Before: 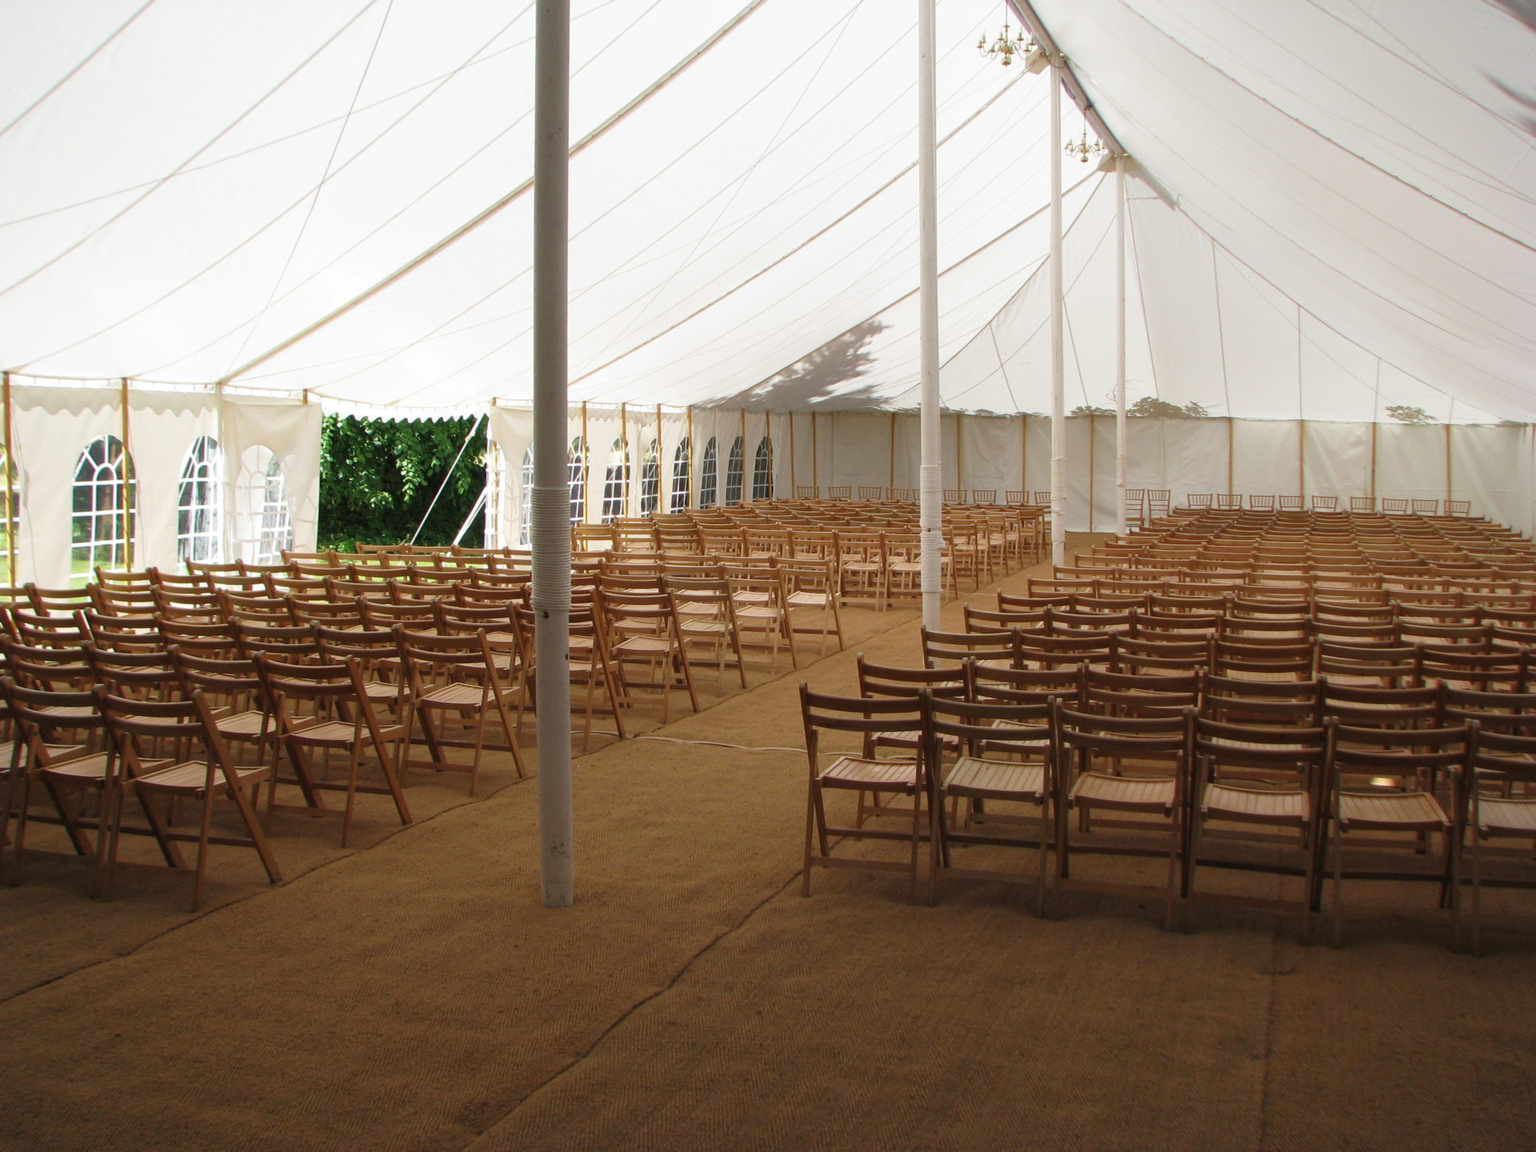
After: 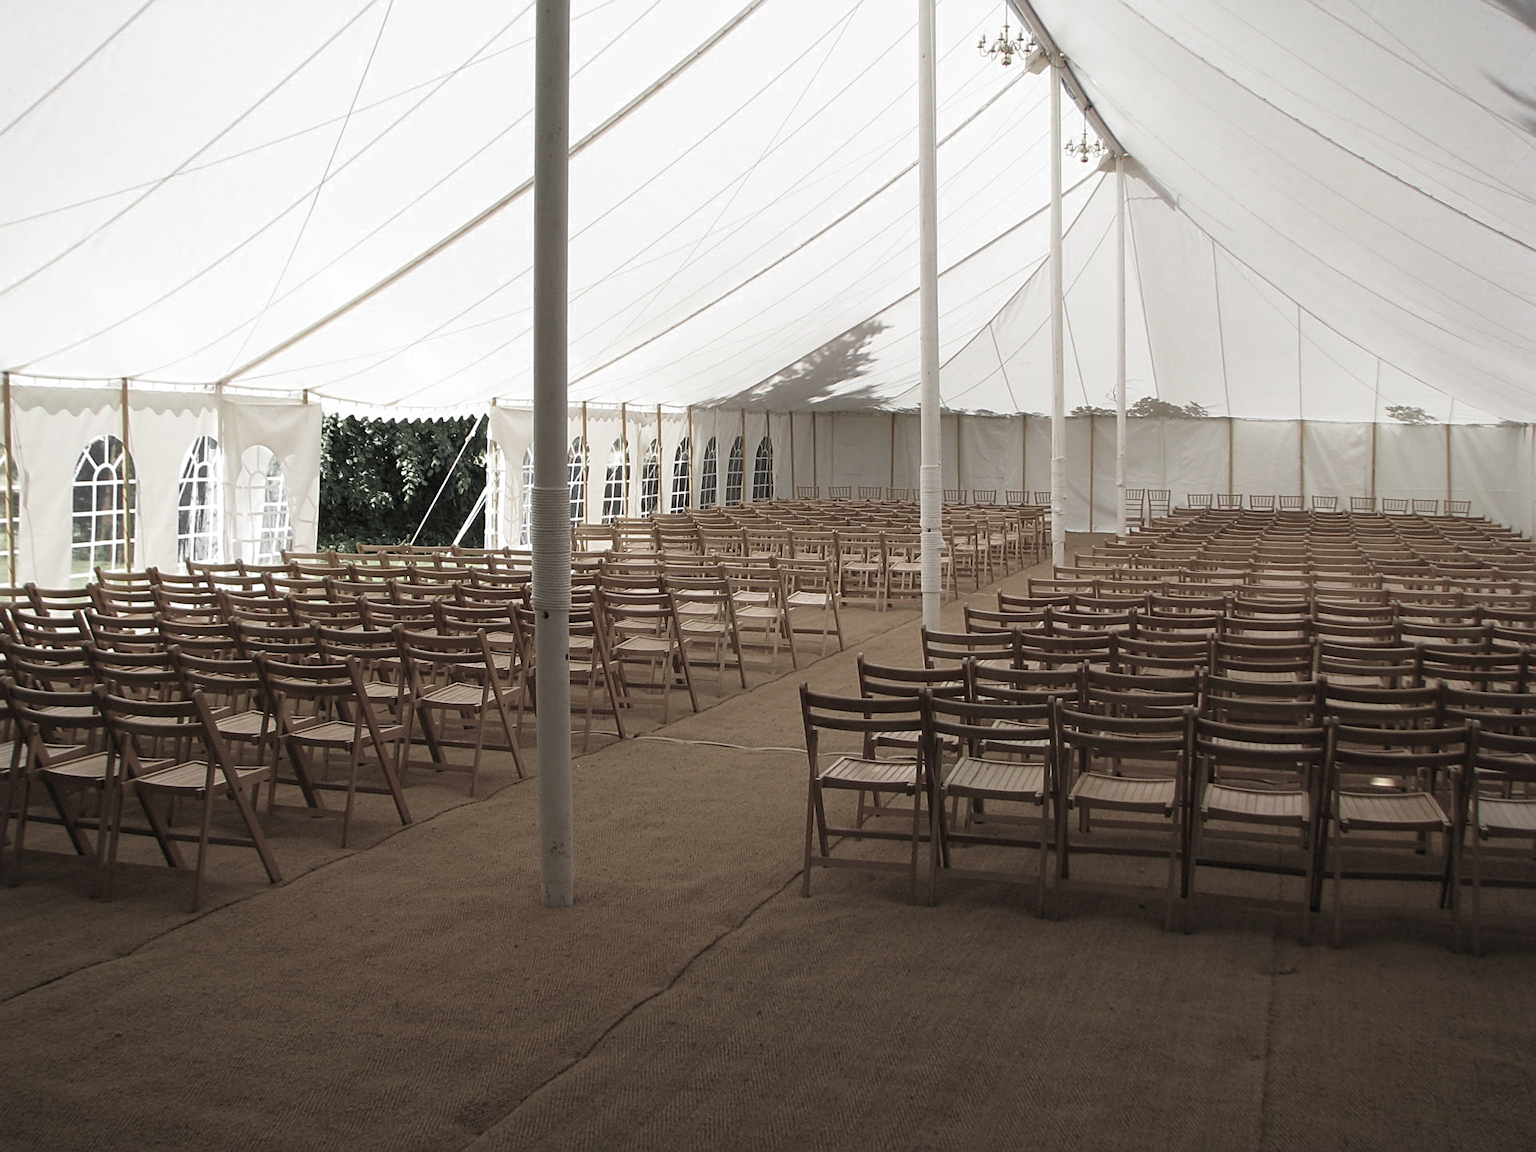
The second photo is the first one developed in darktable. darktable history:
color zones: curves: ch0 [(0, 0.613) (0.01, 0.613) (0.245, 0.448) (0.498, 0.529) (0.642, 0.665) (0.879, 0.777) (0.99, 0.613)]; ch1 [(0, 0.035) (0.121, 0.189) (0.259, 0.197) (0.415, 0.061) (0.589, 0.022) (0.732, 0.022) (0.857, 0.026) (0.991, 0.053)]
sharpen: on, module defaults
velvia: on, module defaults
